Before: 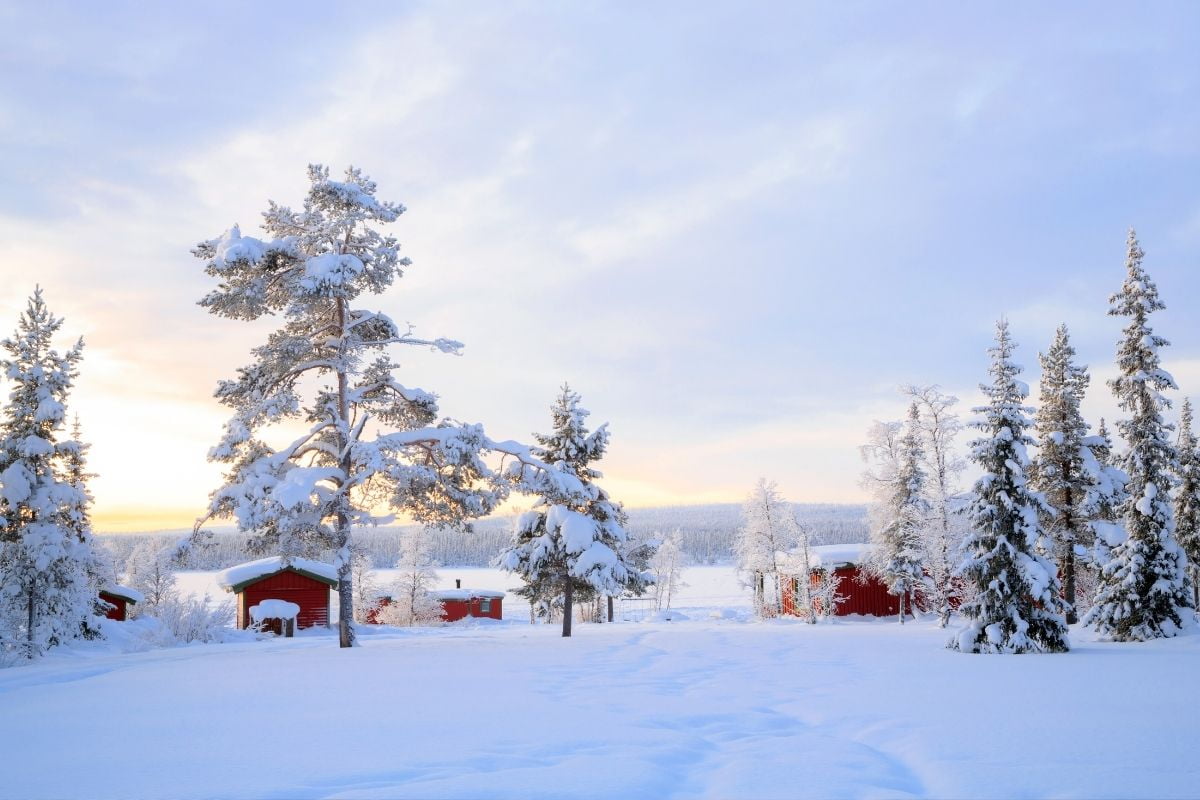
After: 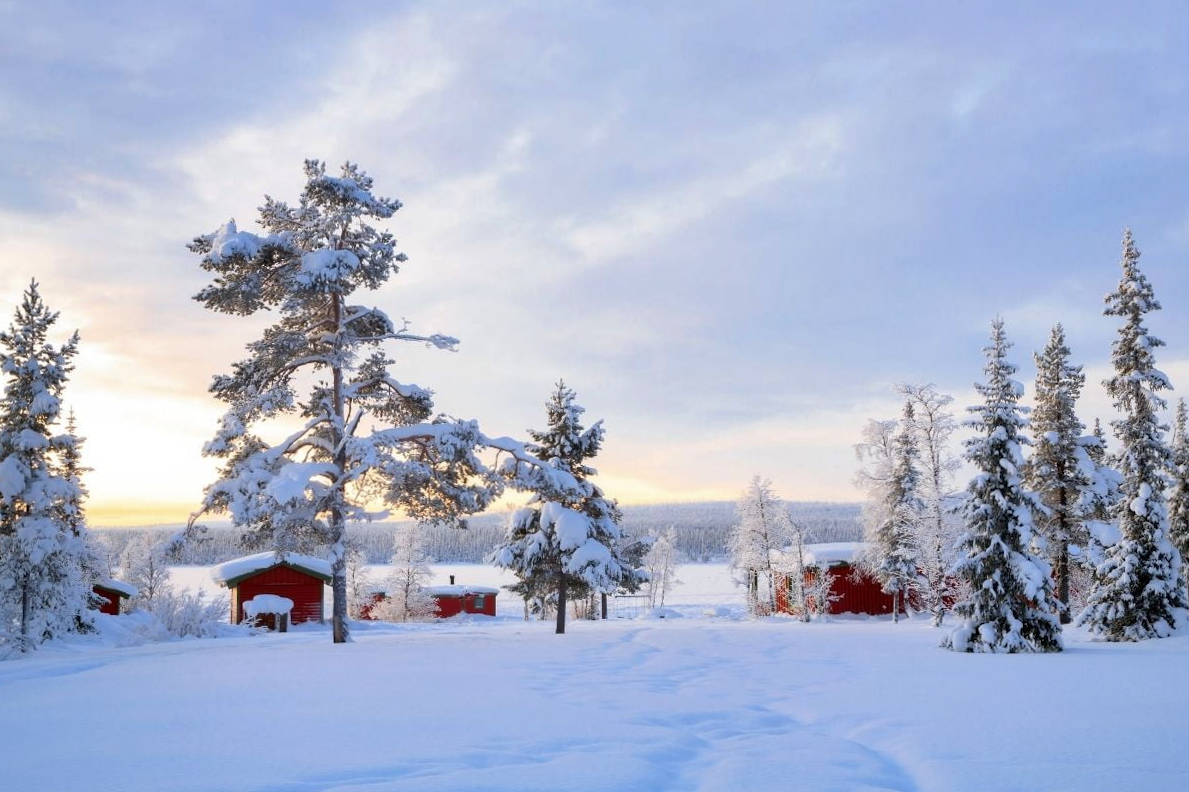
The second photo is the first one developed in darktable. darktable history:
shadows and highlights: low approximation 0.01, soften with gaussian
crop and rotate: angle -0.34°
